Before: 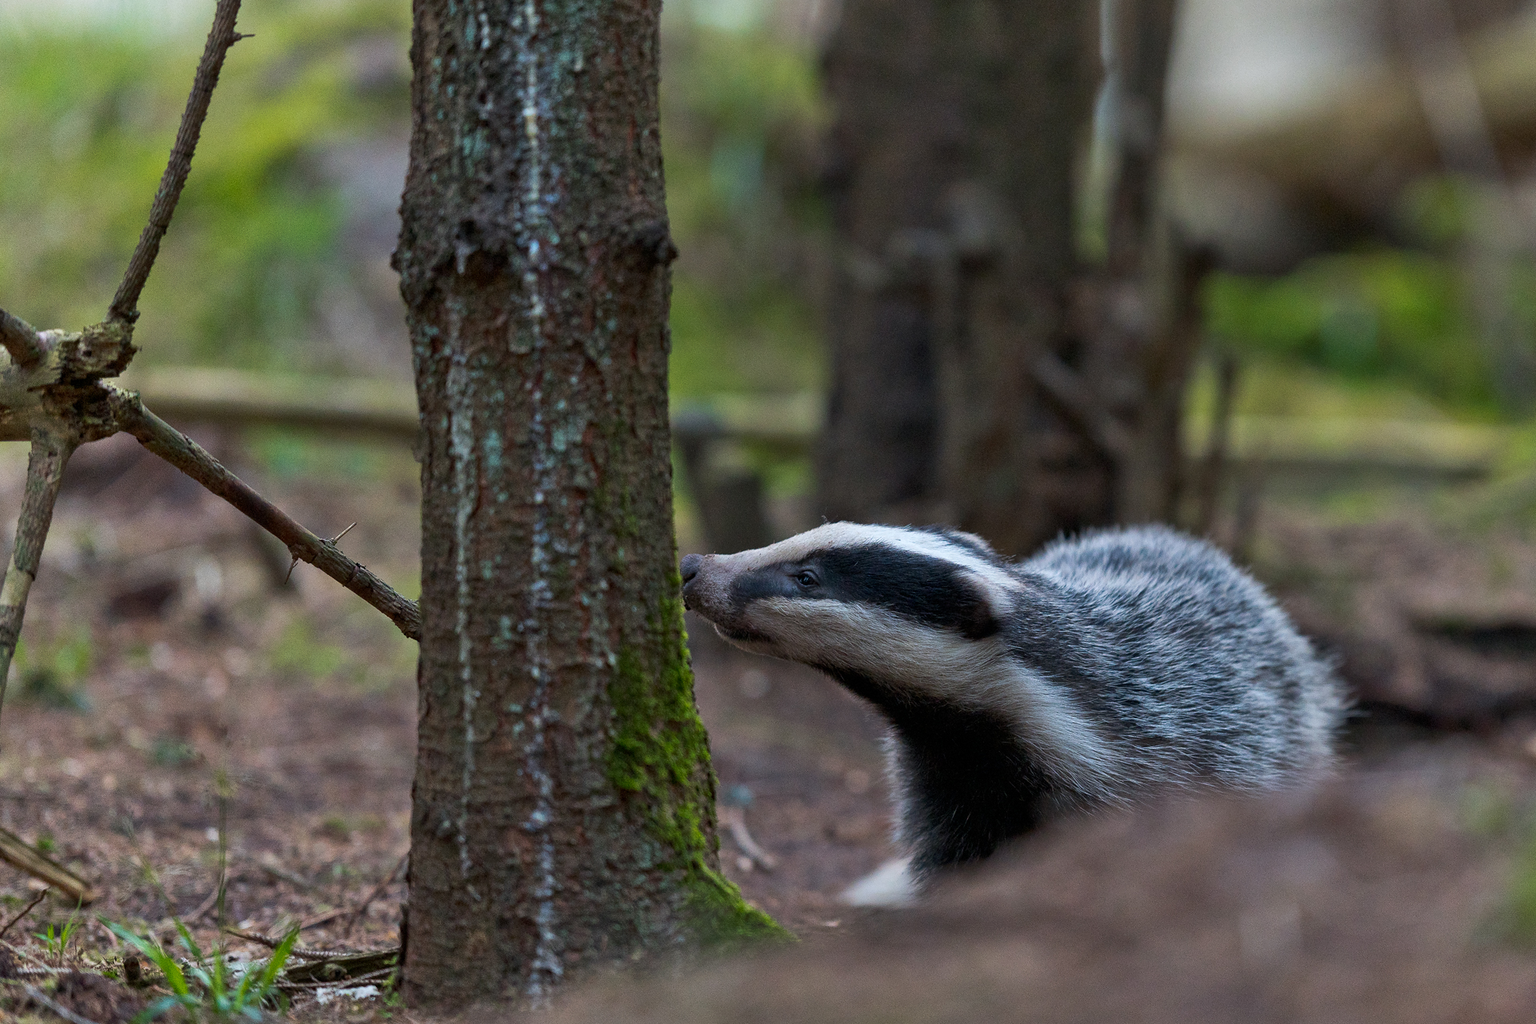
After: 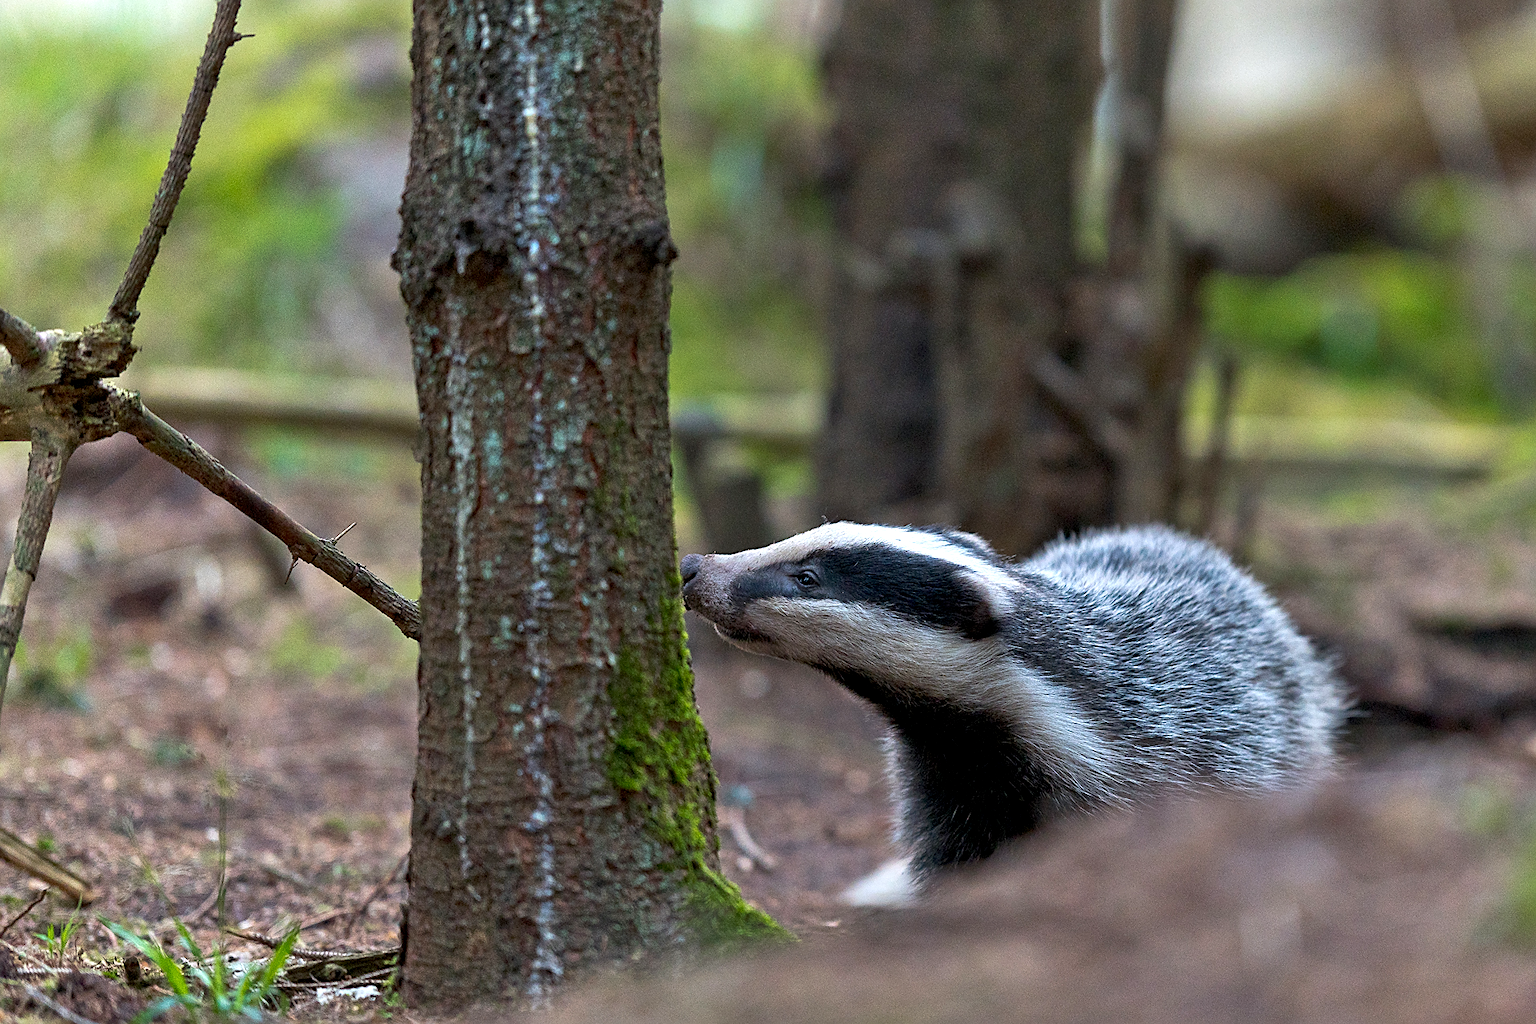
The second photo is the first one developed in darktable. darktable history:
exposure: black level correction 0.001, exposure 0.675 EV, compensate highlight preservation false
sharpen: on, module defaults
